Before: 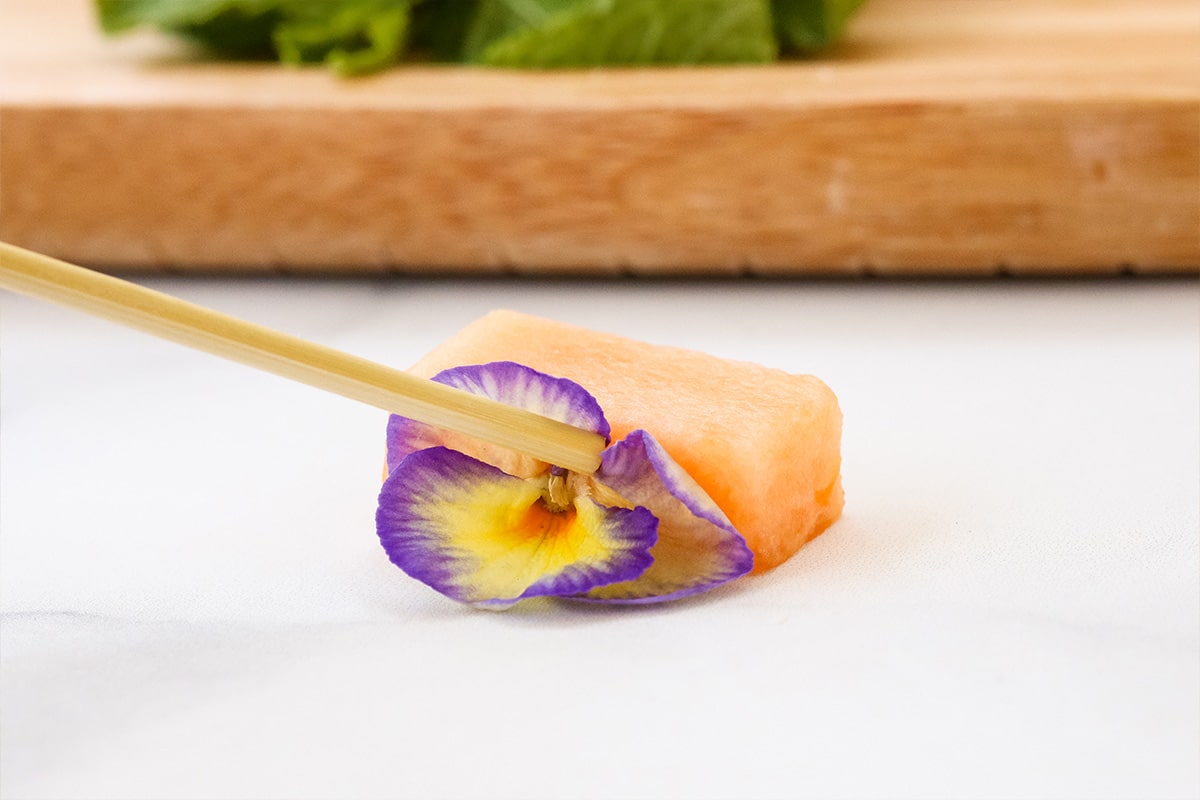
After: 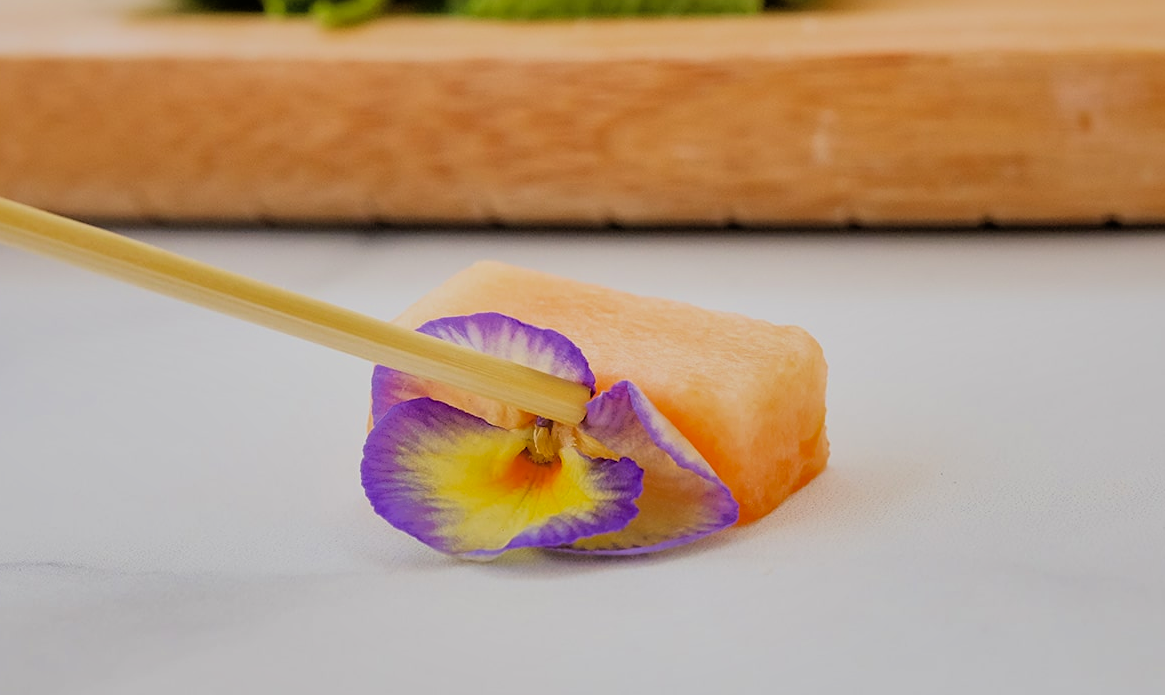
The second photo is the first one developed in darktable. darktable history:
sharpen: amount 0.215
shadows and highlights: highlights -59.76
crop: left 1.284%, top 6.14%, right 1.607%, bottom 6.878%
filmic rgb: black relative exposure -5.07 EV, white relative exposure 3.98 EV, hardness 2.9, contrast 1.203, color science v6 (2022)
